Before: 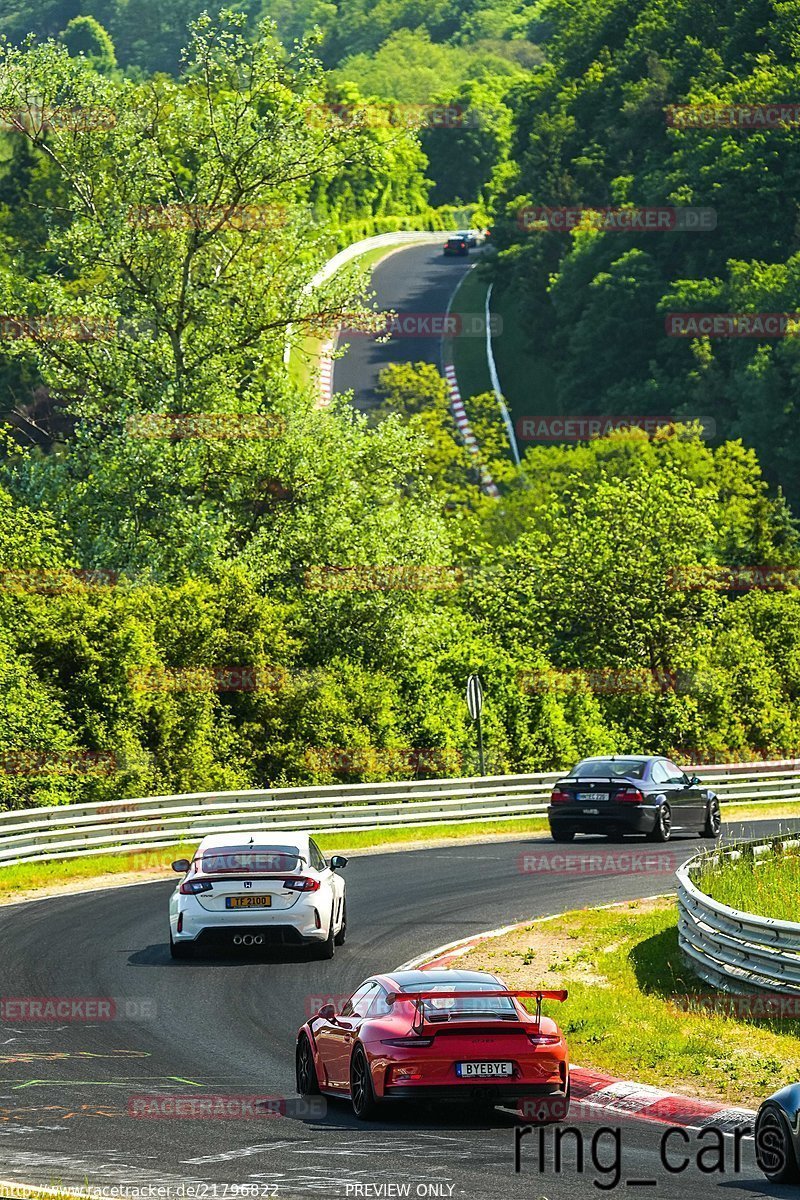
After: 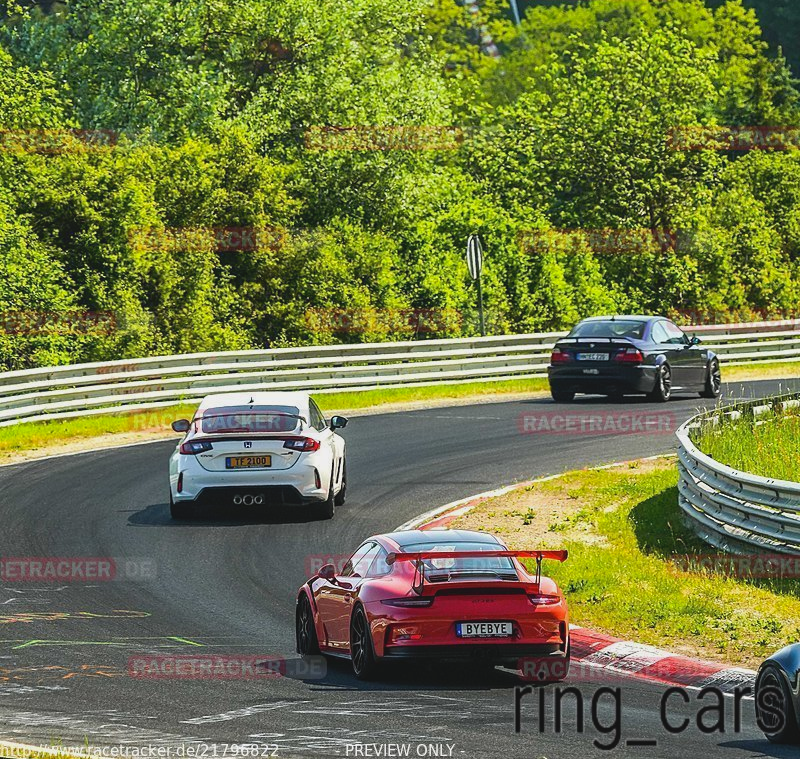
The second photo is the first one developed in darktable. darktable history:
crop and rotate: top 36.735%
contrast brightness saturation: contrast -0.115
